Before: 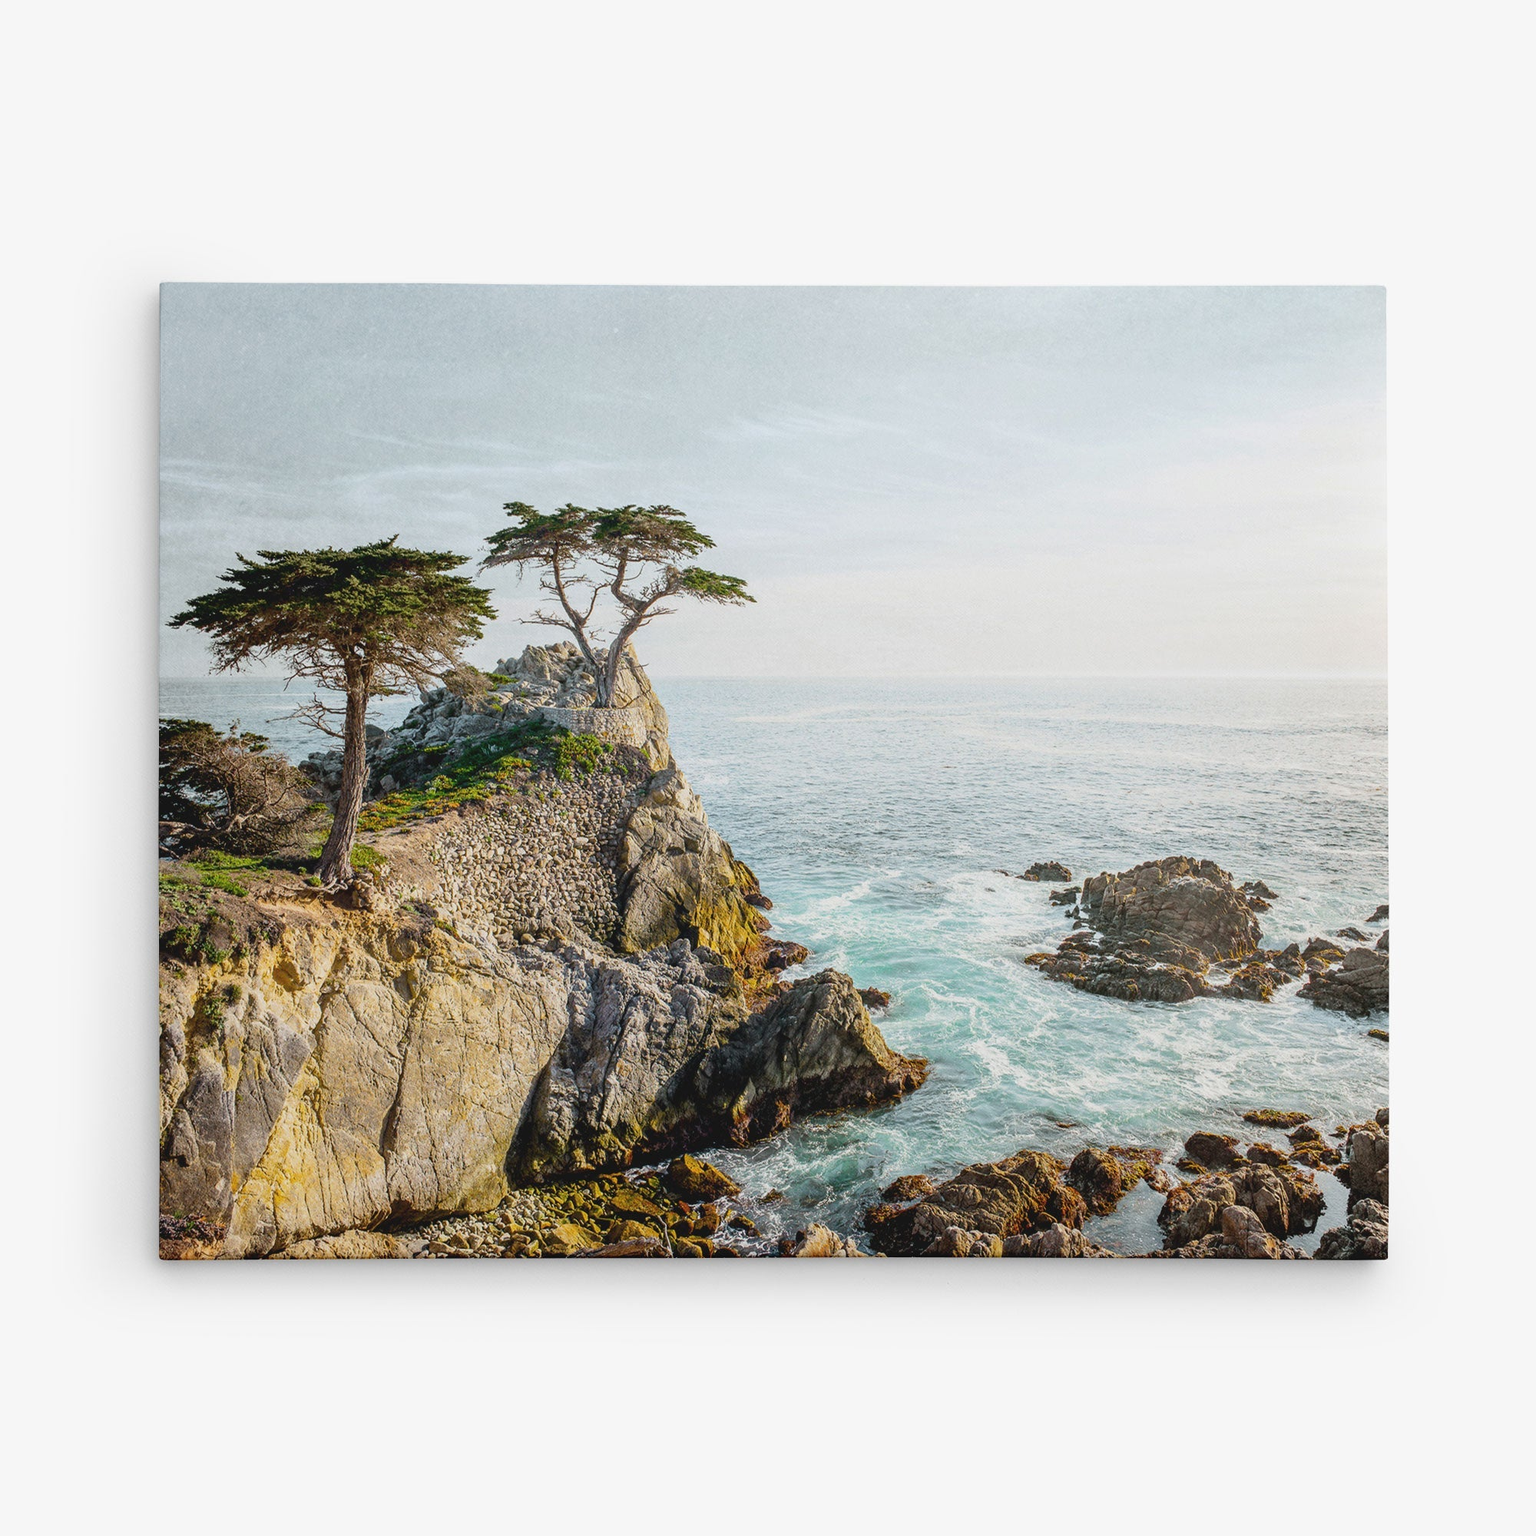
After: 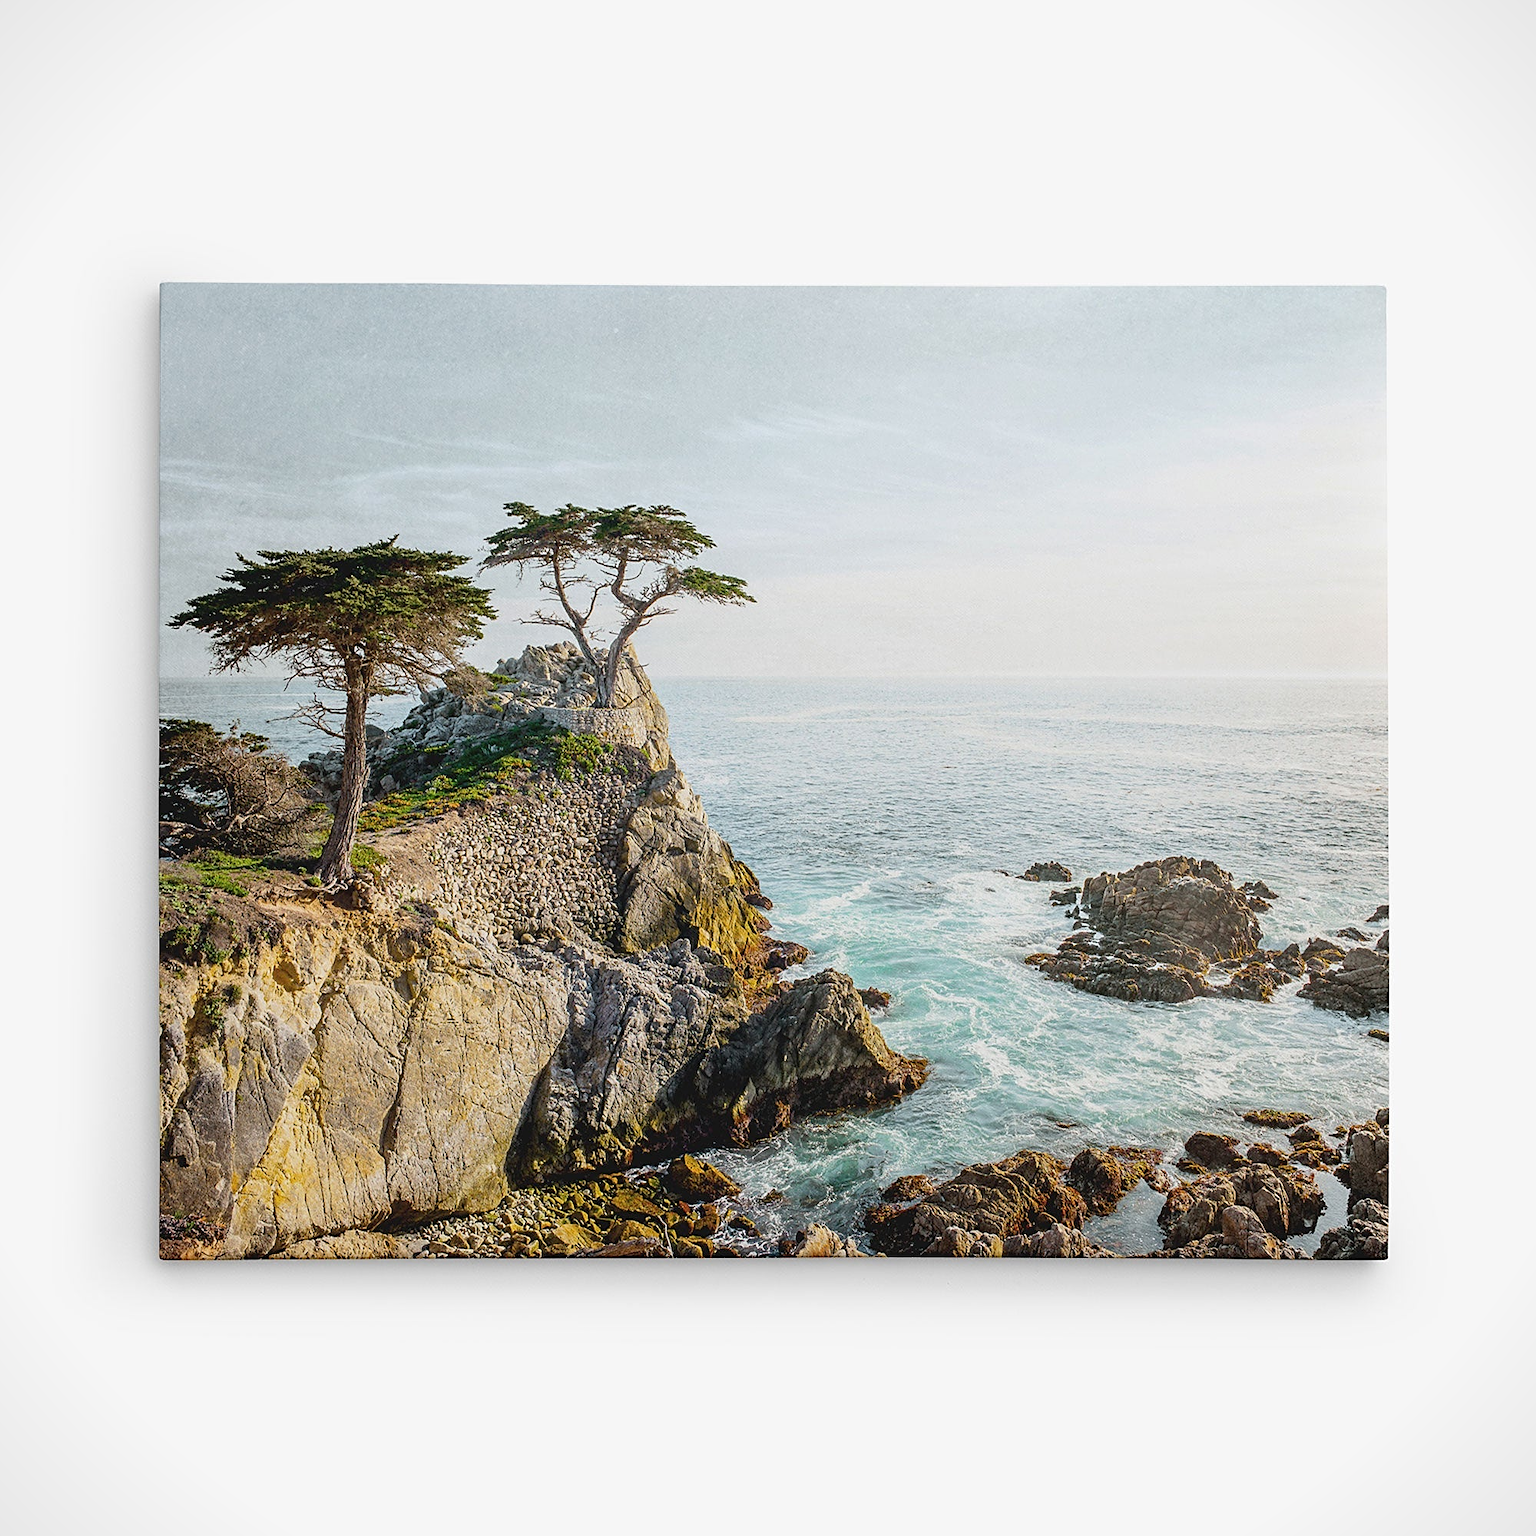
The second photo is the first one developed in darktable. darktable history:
vignetting: fall-off start 116.67%, fall-off radius 59.26%, brightness -0.31, saturation -0.056
white balance: emerald 1
sharpen: on, module defaults
